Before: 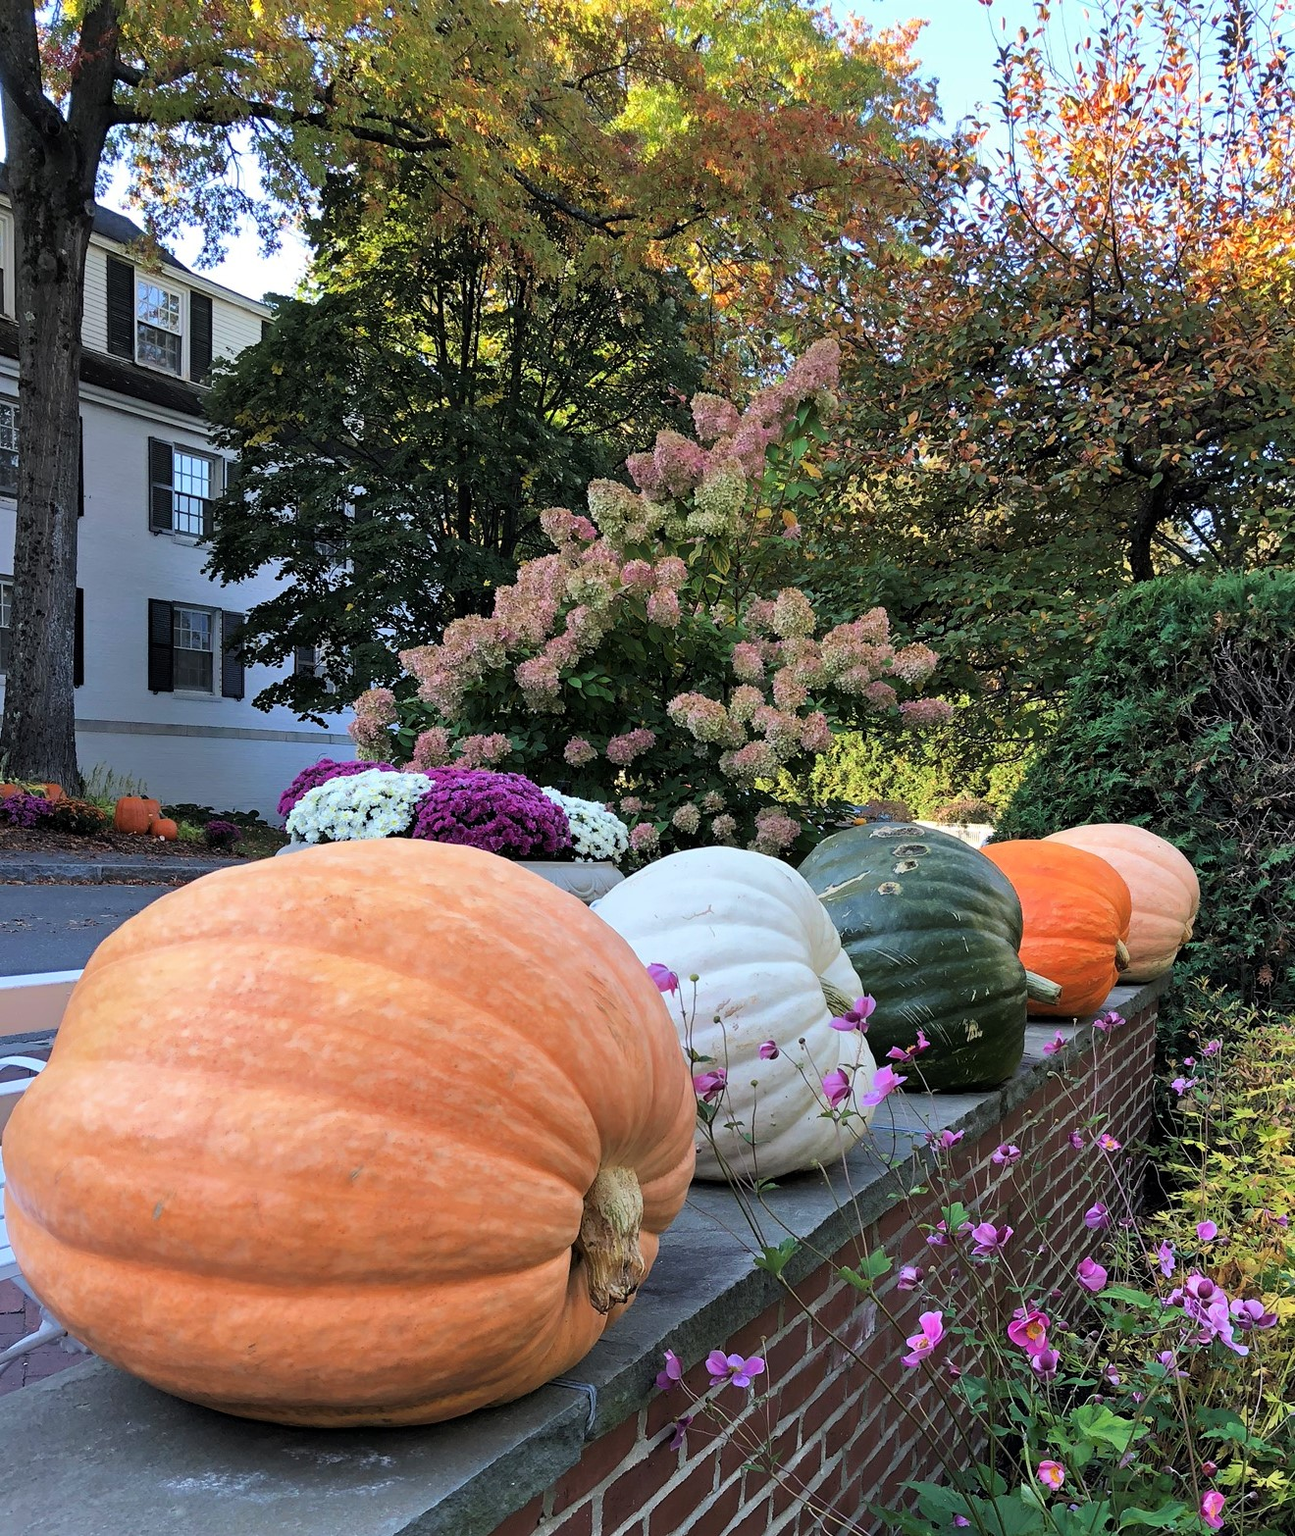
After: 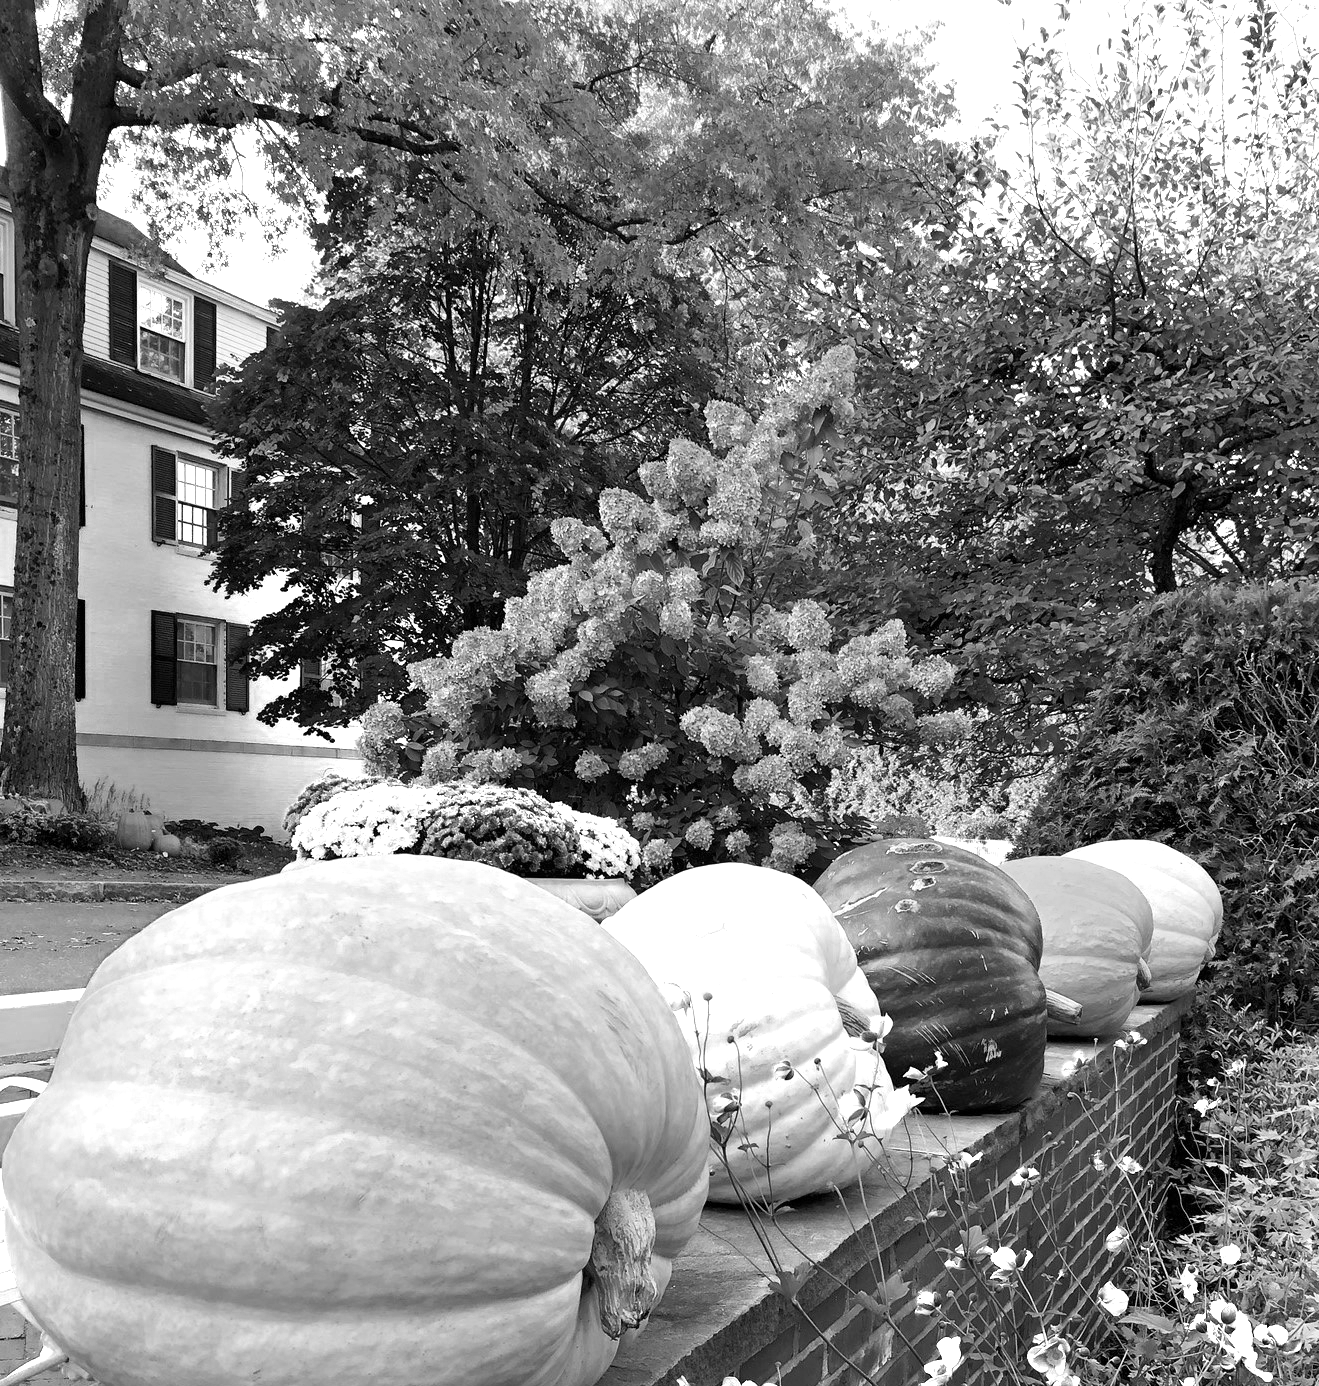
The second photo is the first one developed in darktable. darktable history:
color zones: curves: ch0 [(0, 0.613) (0.01, 0.613) (0.245, 0.448) (0.498, 0.529) (0.642, 0.665) (0.879, 0.777) (0.99, 0.613)]; ch1 [(0, 0) (0.143, 0) (0.286, 0) (0.429, 0) (0.571, 0) (0.714, 0) (0.857, 0)]
exposure: exposure 0.608 EV, compensate highlight preservation false
crop and rotate: top 0%, bottom 11.49%
